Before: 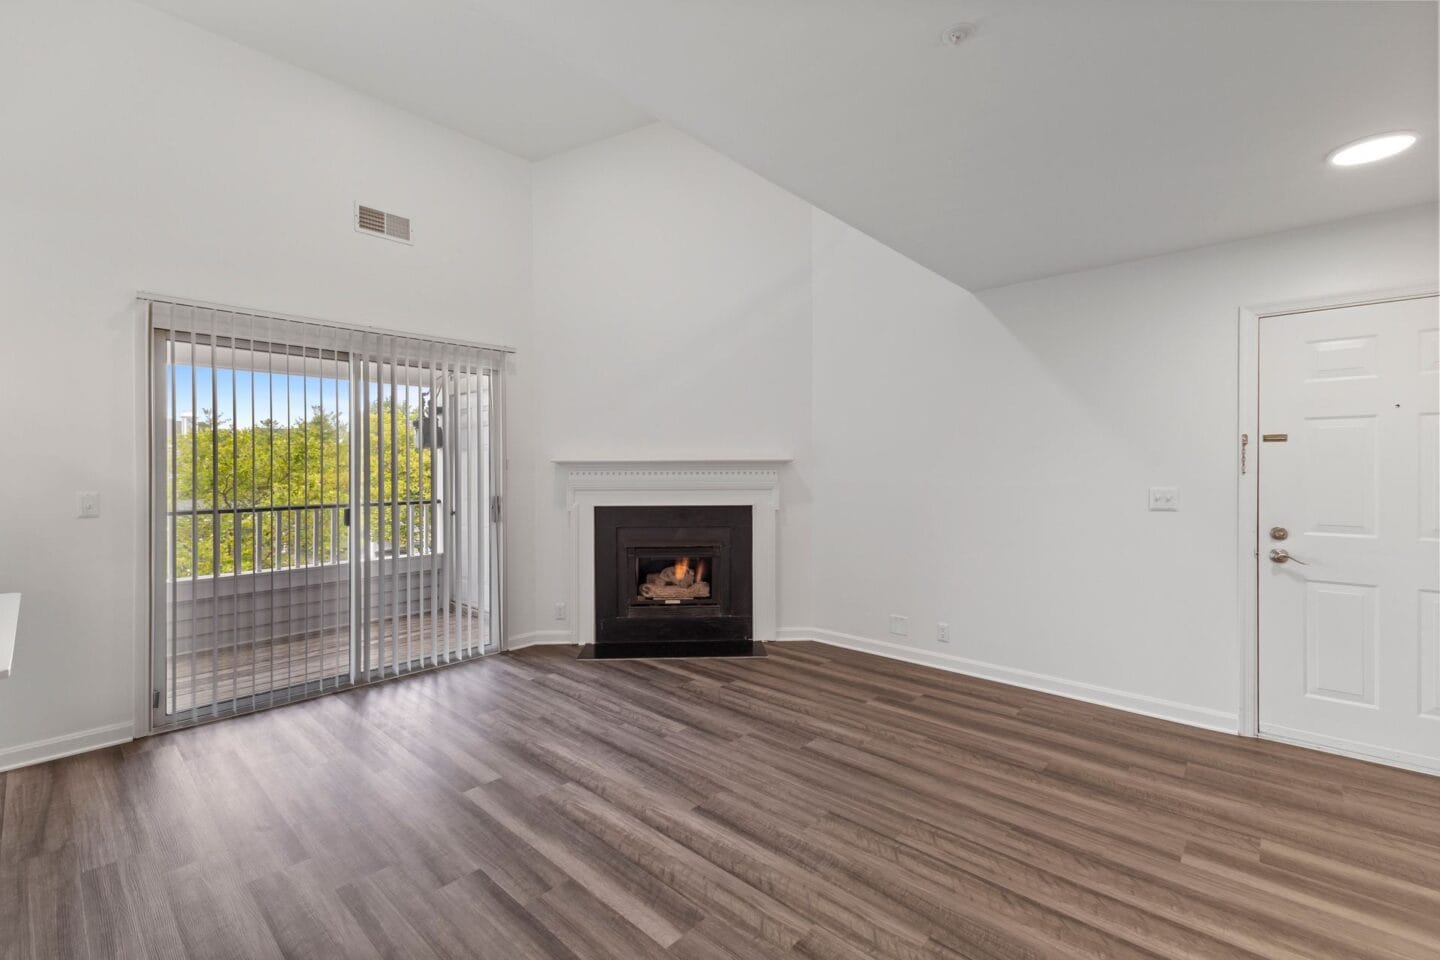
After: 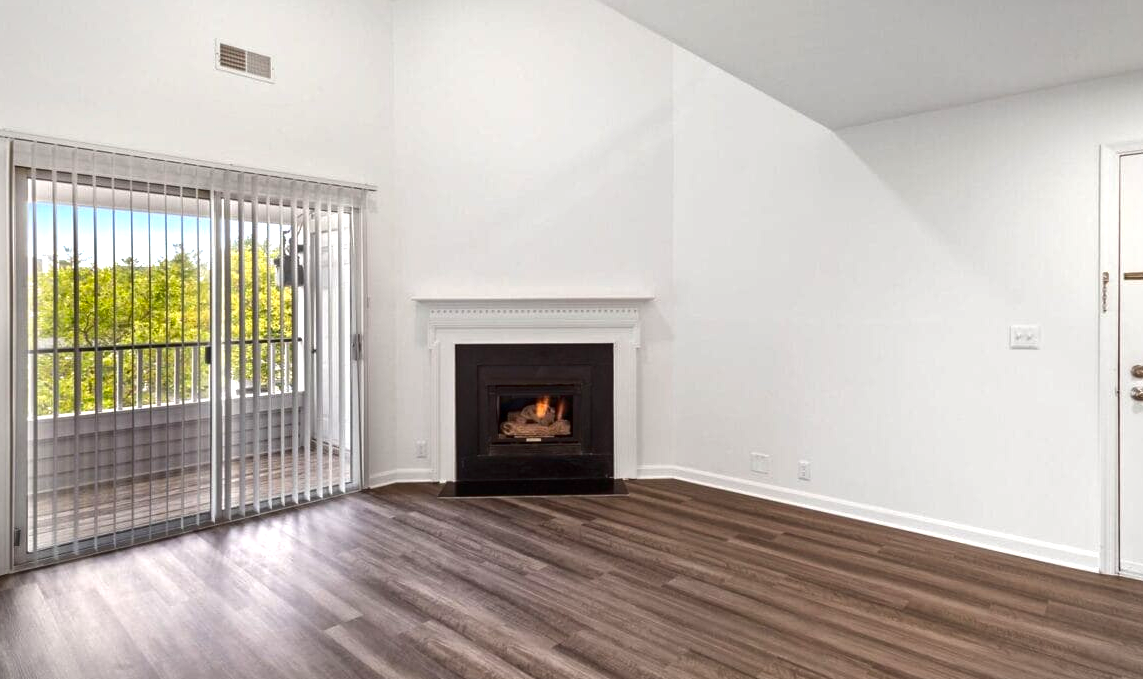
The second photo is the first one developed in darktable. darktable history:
contrast brightness saturation: brightness -0.2, saturation 0.08
vignetting: fall-off start 100%, brightness -0.282, width/height ratio 1.31
crop: left 9.712%, top 16.928%, right 10.845%, bottom 12.332%
exposure: black level correction 0, exposure 0.68 EV, compensate exposure bias true, compensate highlight preservation false
